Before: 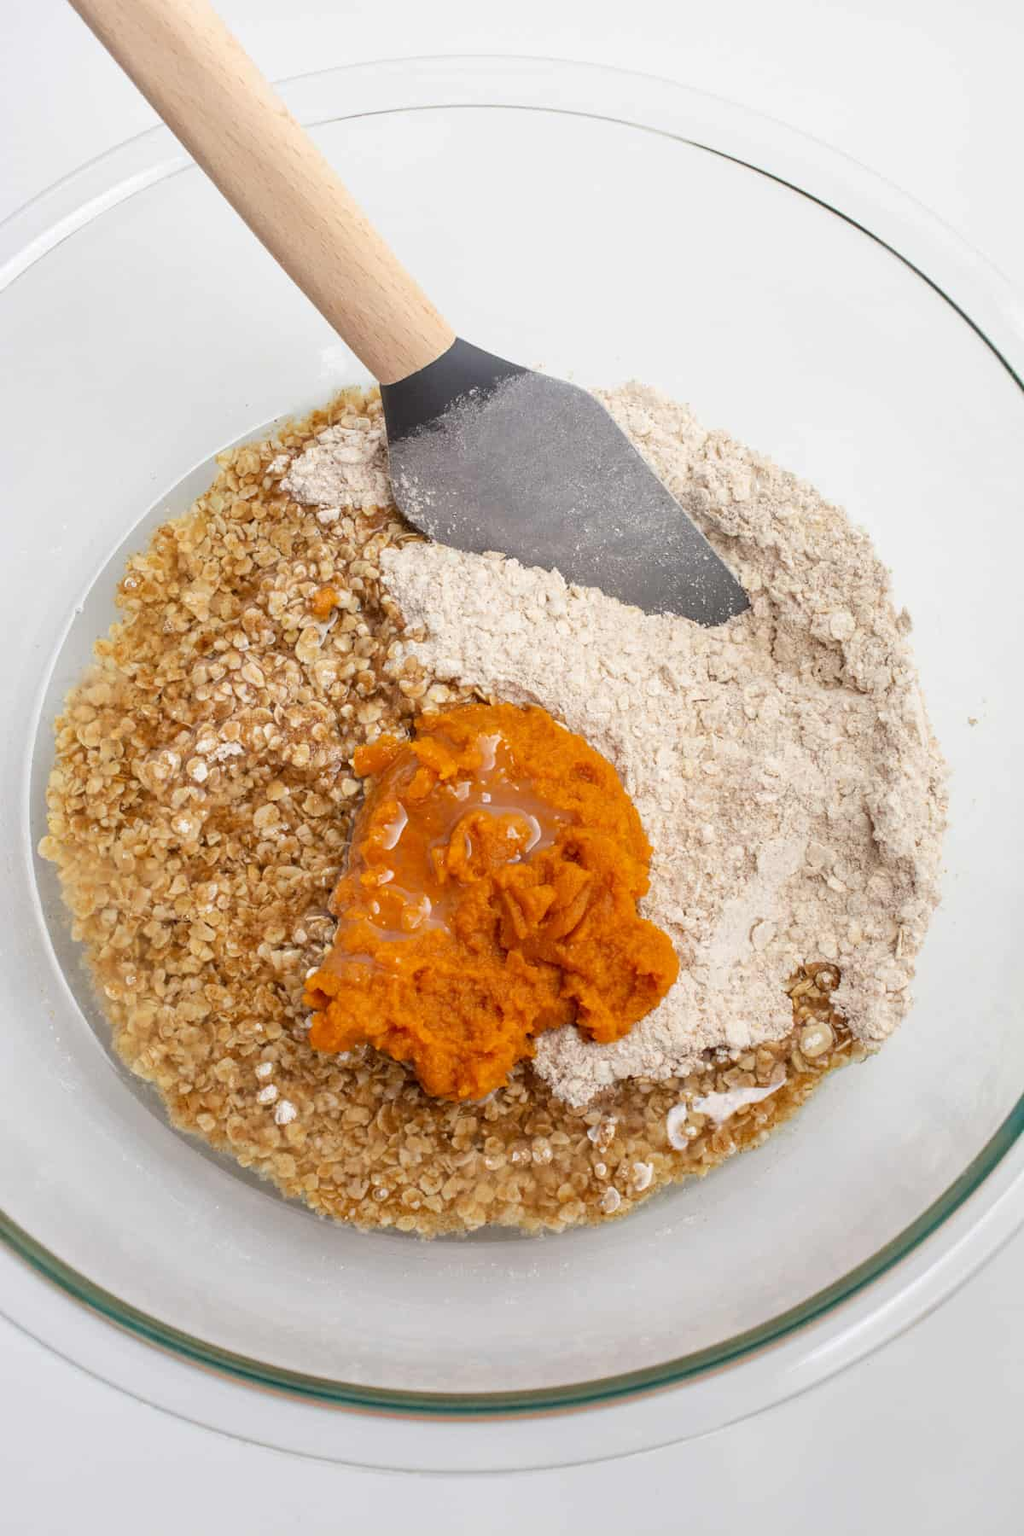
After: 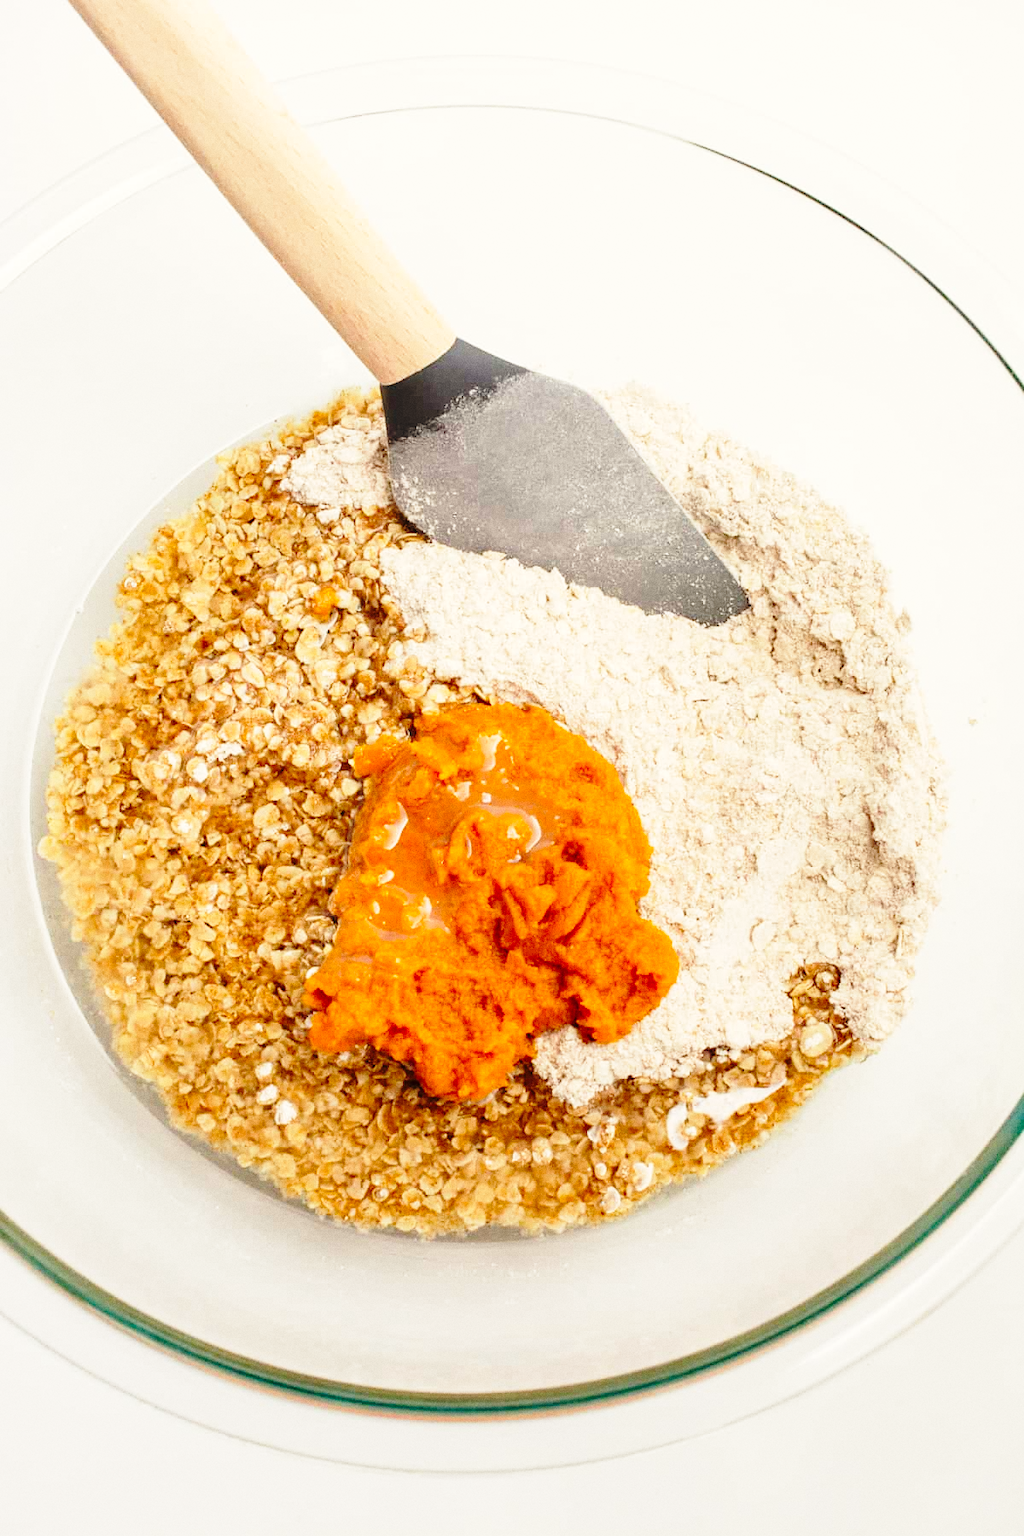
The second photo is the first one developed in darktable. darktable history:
white balance: red 1.029, blue 0.92
base curve: curves: ch0 [(0, 0) (0.04, 0.03) (0.133, 0.232) (0.448, 0.748) (0.843, 0.968) (1, 1)], preserve colors none
grain: coarseness 0.47 ISO
